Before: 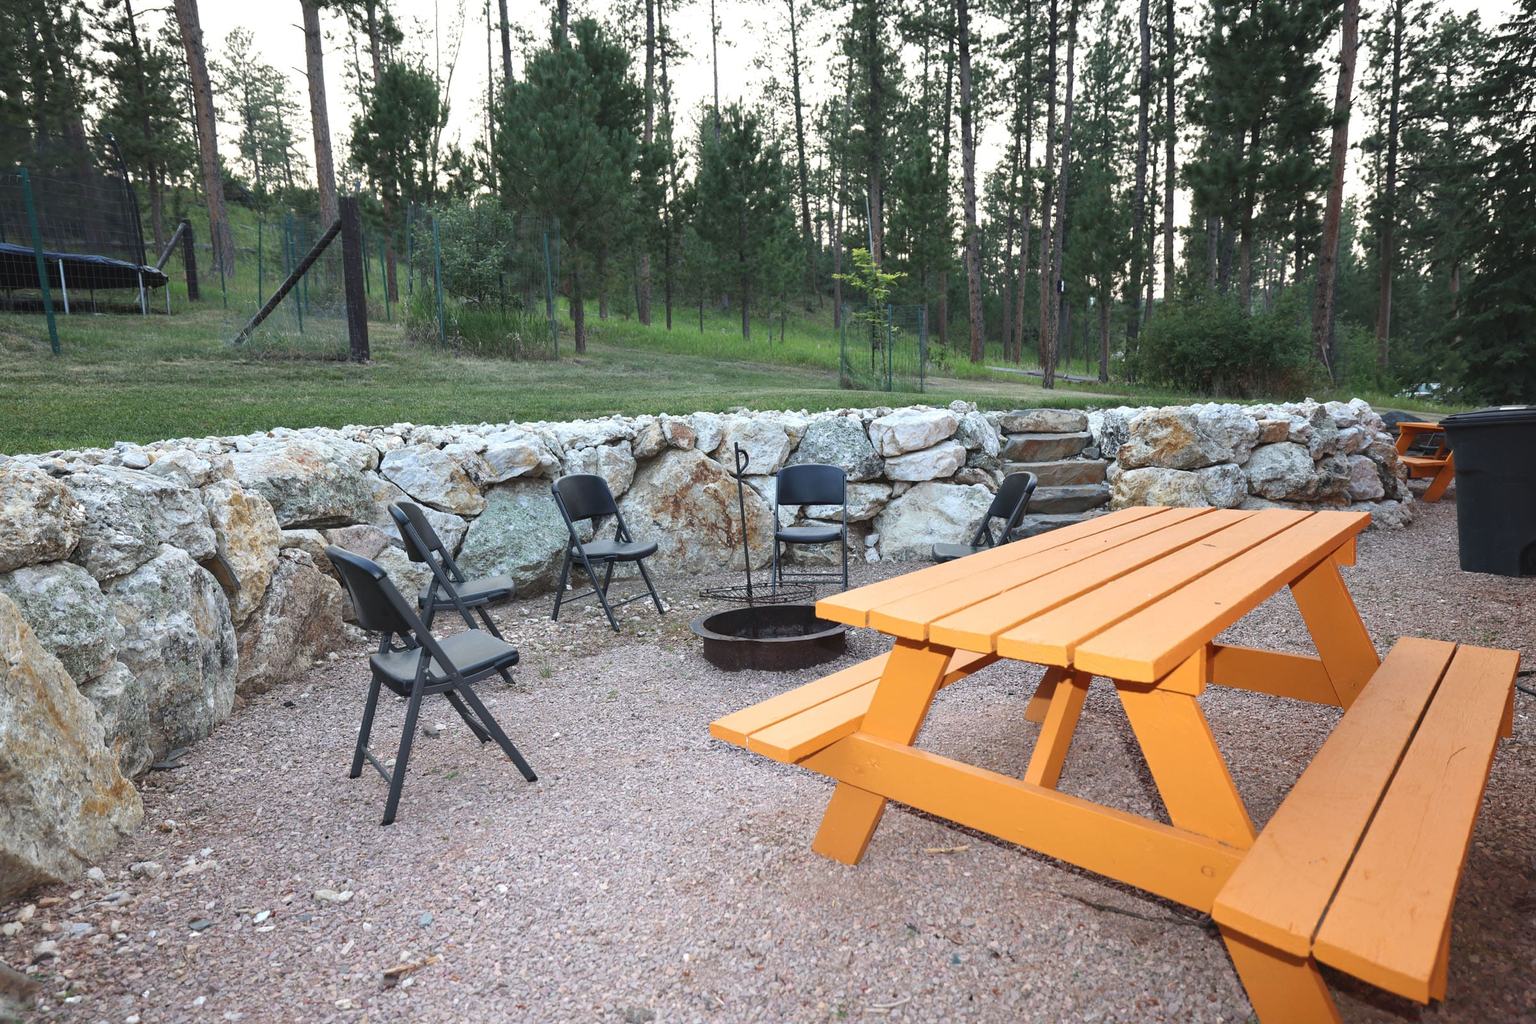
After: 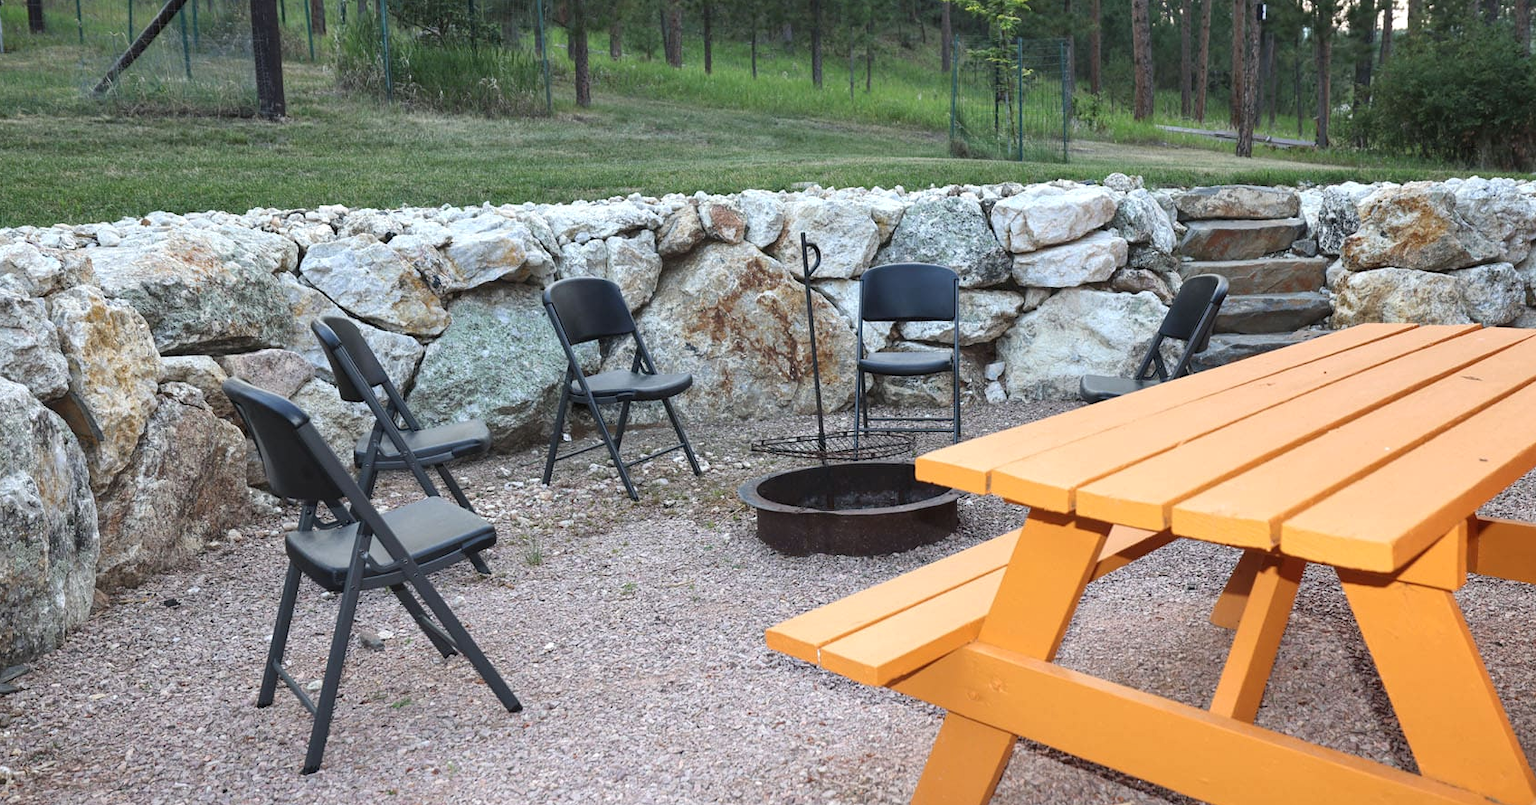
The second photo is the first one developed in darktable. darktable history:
crop: left 10.933%, top 27.131%, right 18.285%, bottom 17.187%
local contrast: highlights 101%, shadows 101%, detail 119%, midtone range 0.2
